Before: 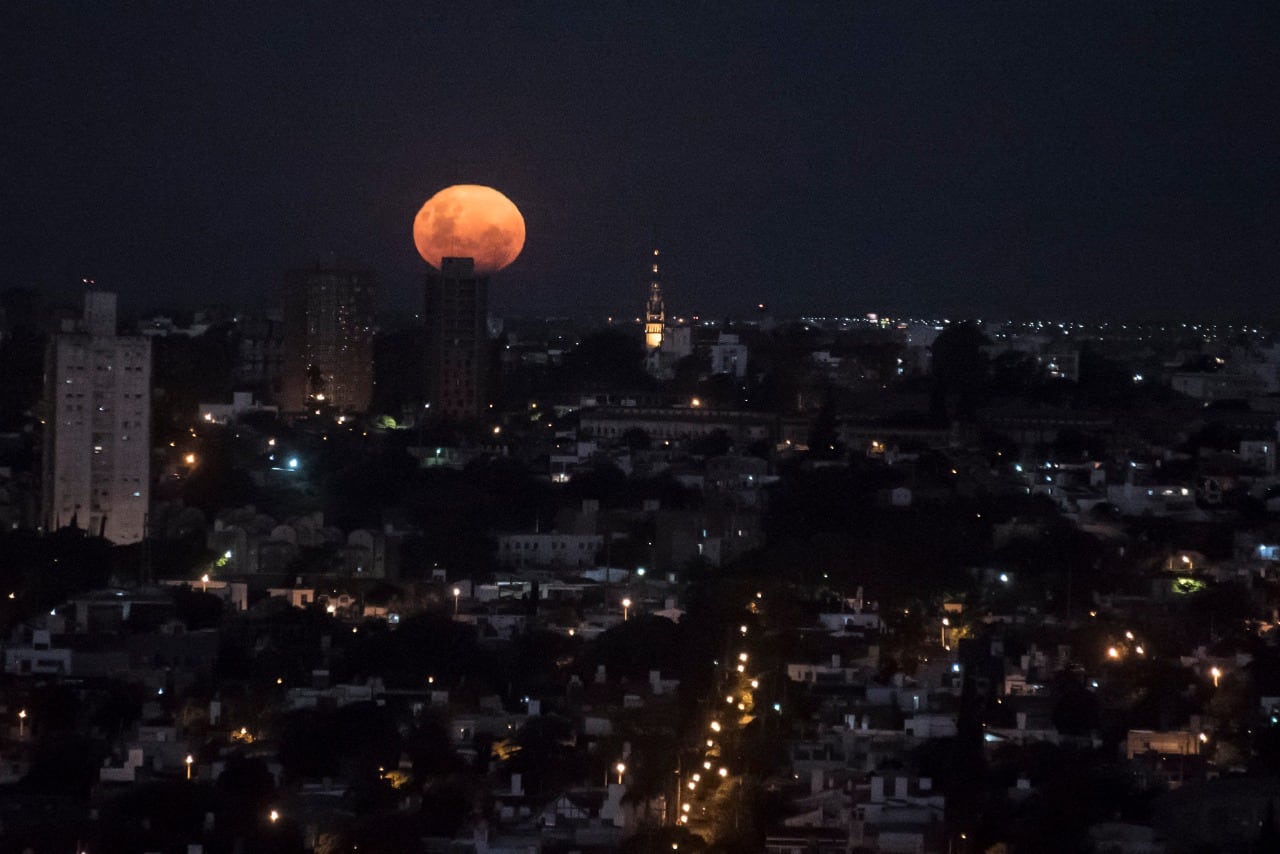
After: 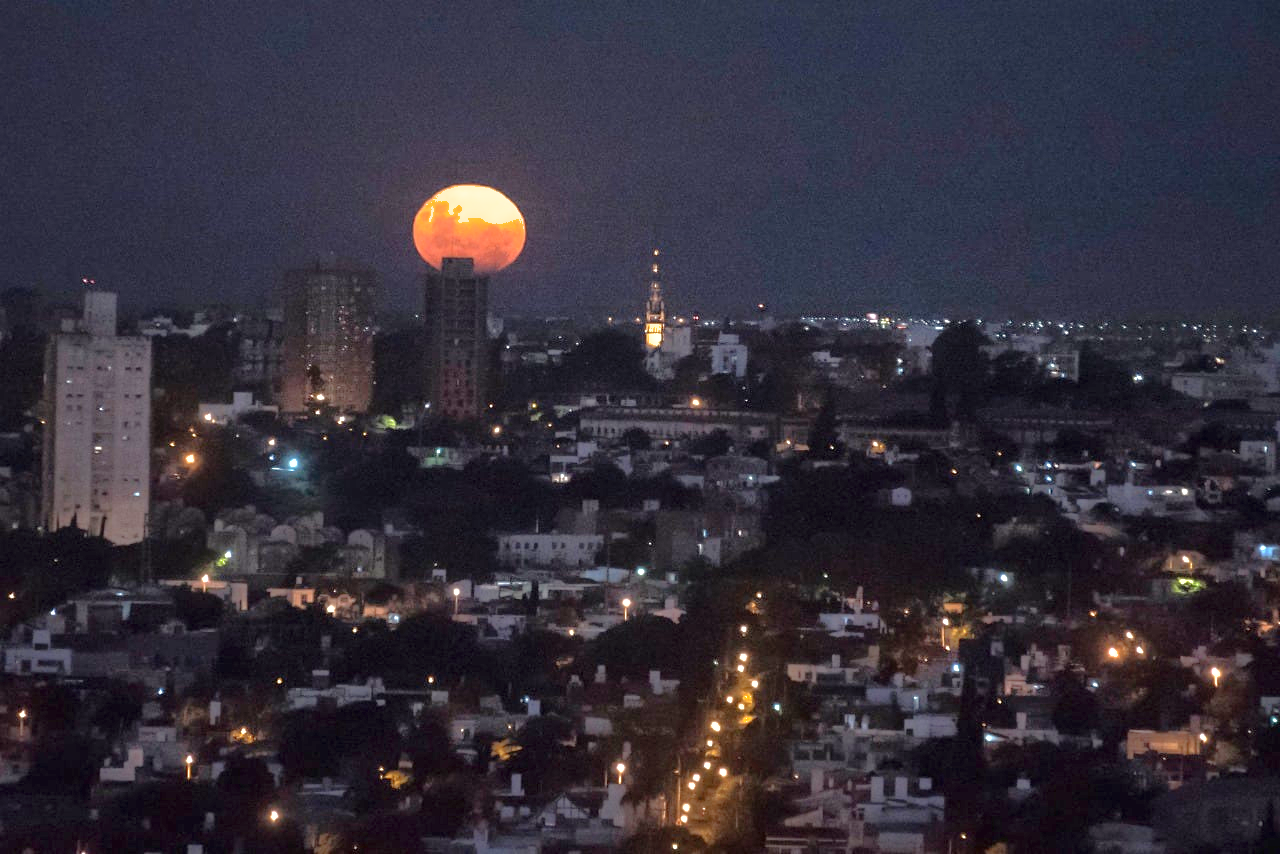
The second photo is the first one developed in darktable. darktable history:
shadows and highlights: on, module defaults
exposure: black level correction 0, exposure 1.1 EV, compensate exposure bias true, compensate highlight preservation false
